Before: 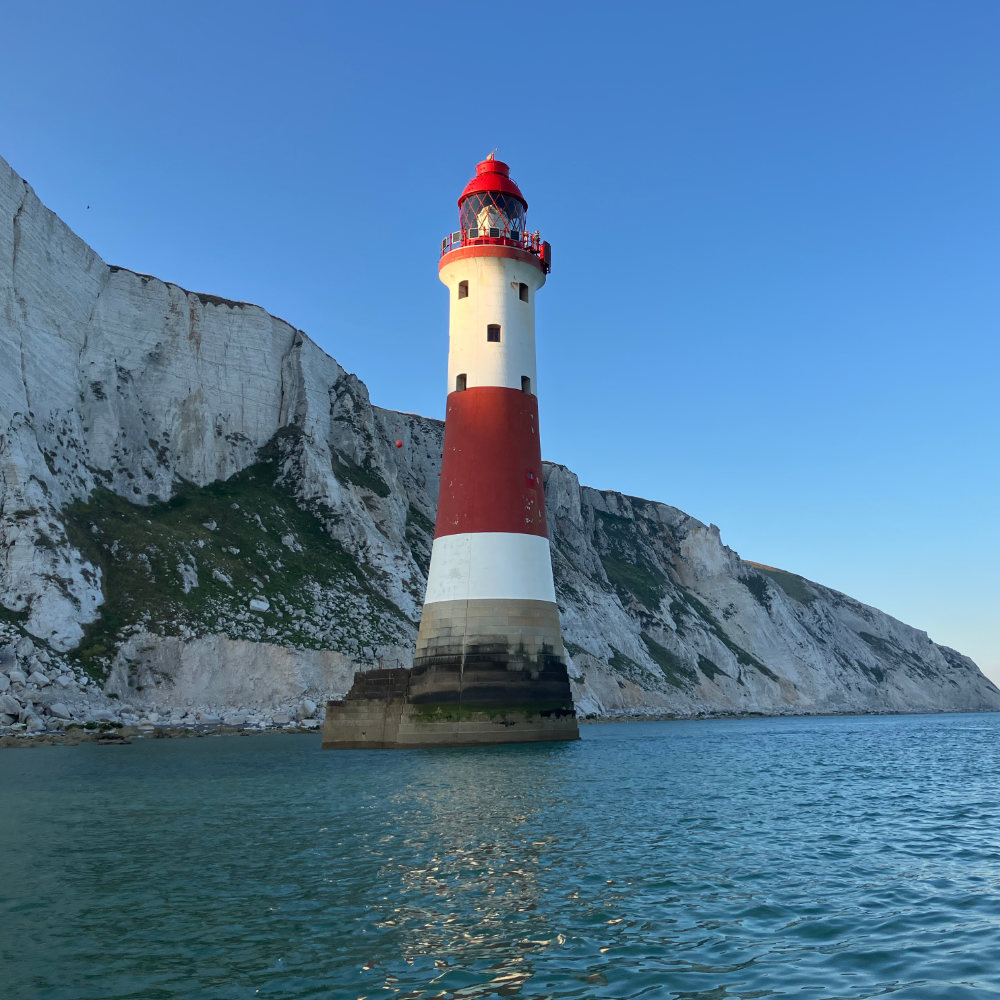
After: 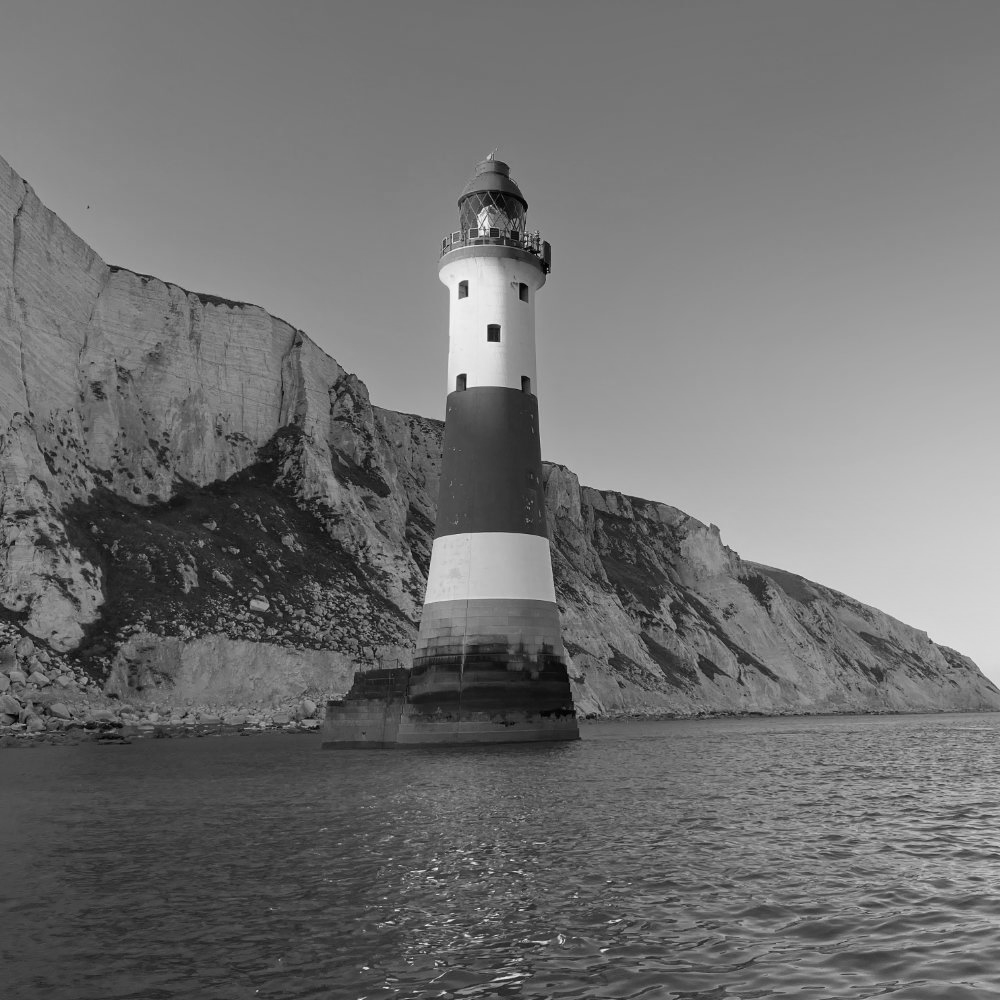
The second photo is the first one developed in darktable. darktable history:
monochrome: a -35.87, b 49.73, size 1.7
shadows and highlights: shadows -40.15, highlights 62.88, soften with gaussian
